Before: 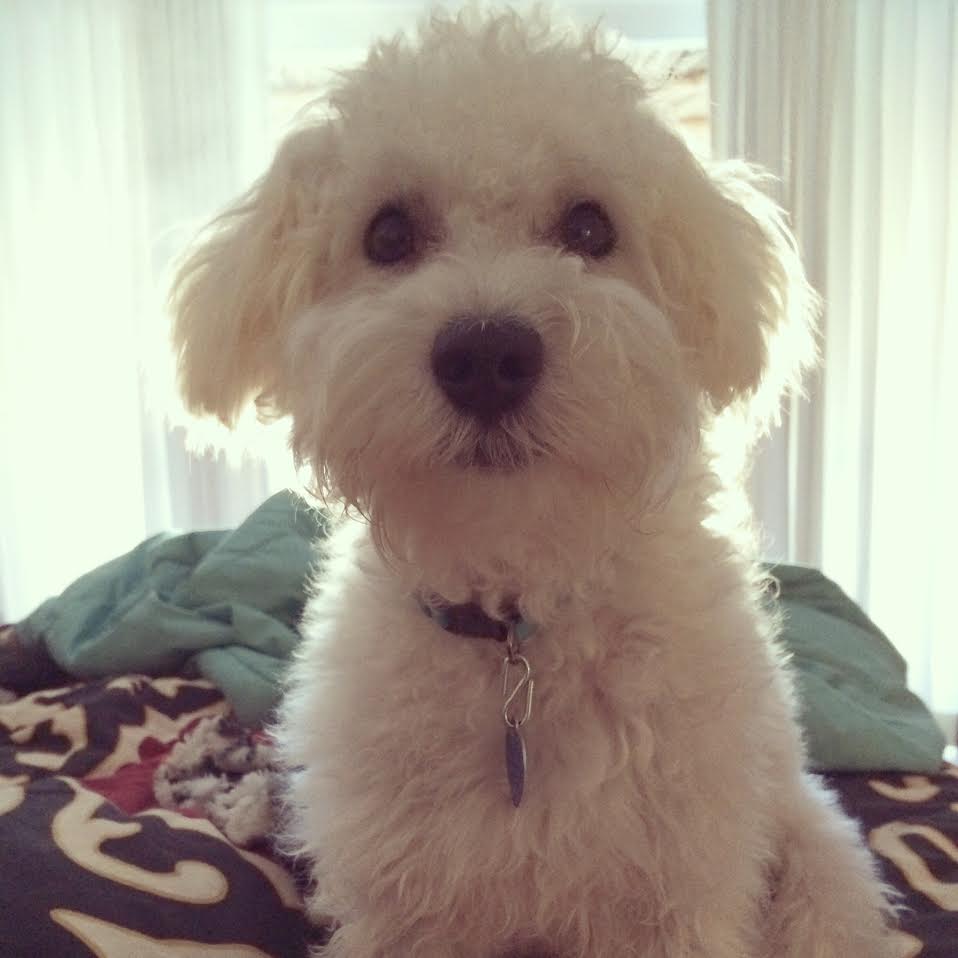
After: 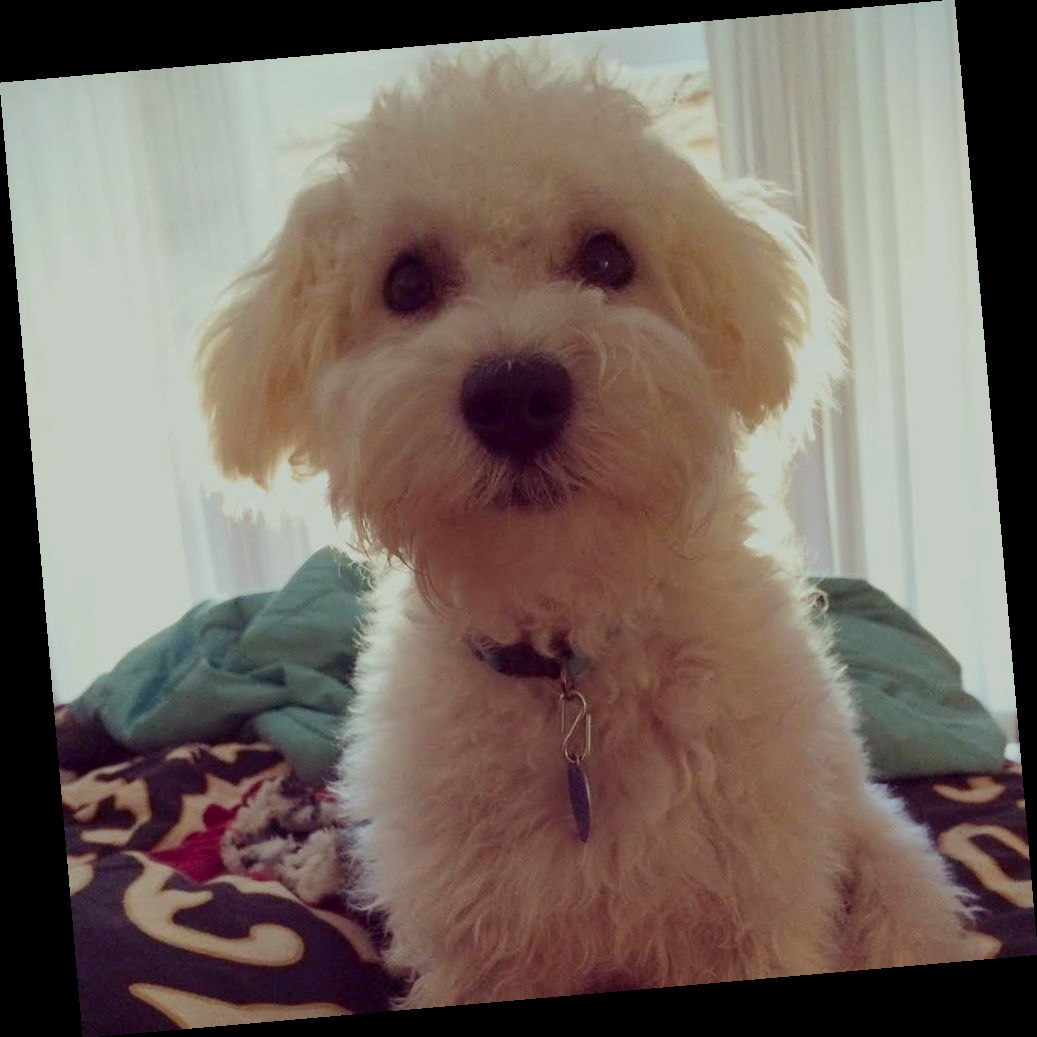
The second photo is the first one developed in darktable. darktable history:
filmic rgb: black relative exposure -7.65 EV, white relative exposure 4.56 EV, hardness 3.61
white balance: red 1.009, blue 1.027
contrast brightness saturation: contrast 0.07, brightness -0.14, saturation 0.11
rotate and perspective: rotation -4.98°, automatic cropping off
color balance rgb: perceptual saturation grading › global saturation 30%, global vibrance 10%
